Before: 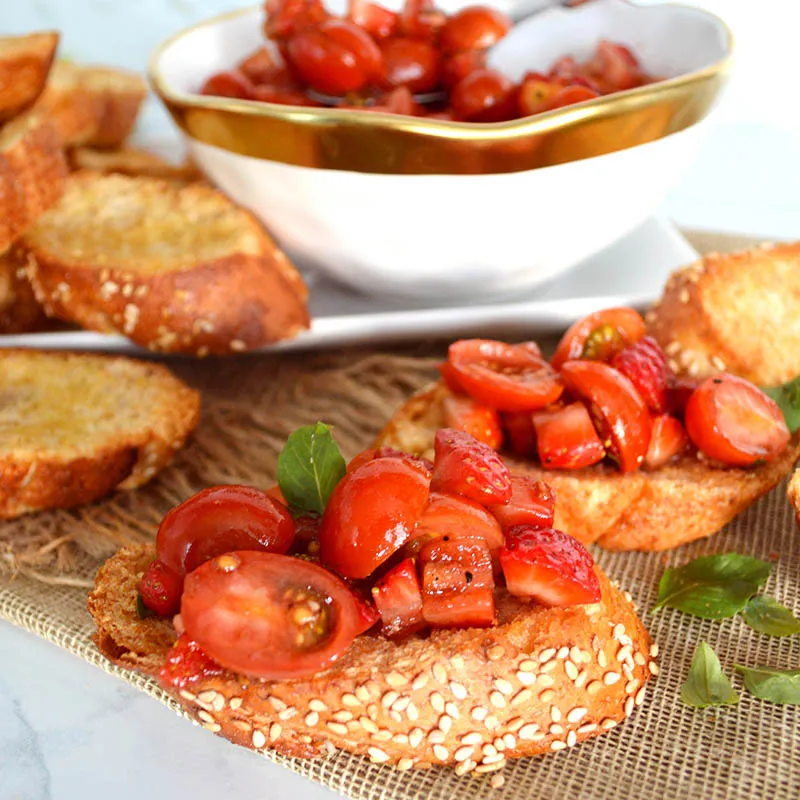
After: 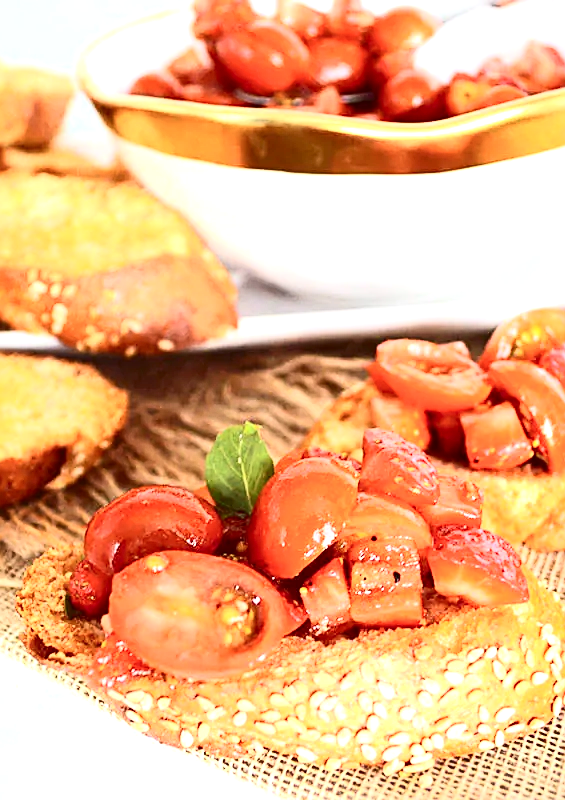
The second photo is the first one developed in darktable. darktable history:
crop and rotate: left 9.013%, right 20.245%
contrast brightness saturation: contrast 0.374, brightness 0.109
sharpen: on, module defaults
exposure: black level correction -0.001, exposure 0.905 EV, compensate highlight preservation false
